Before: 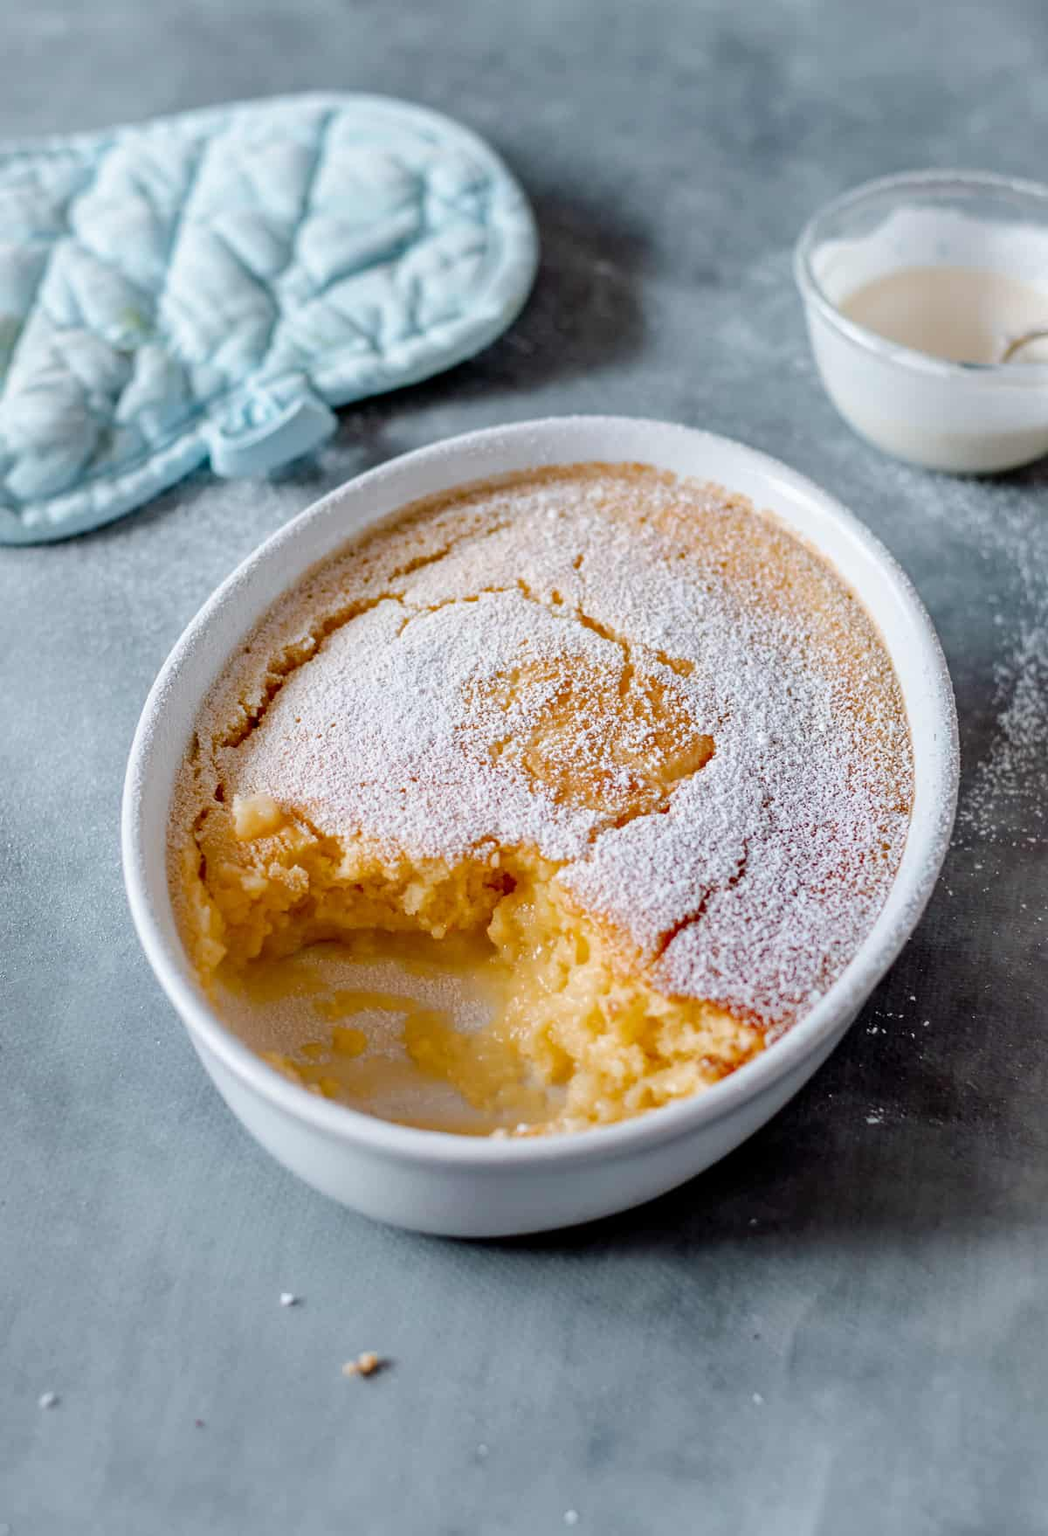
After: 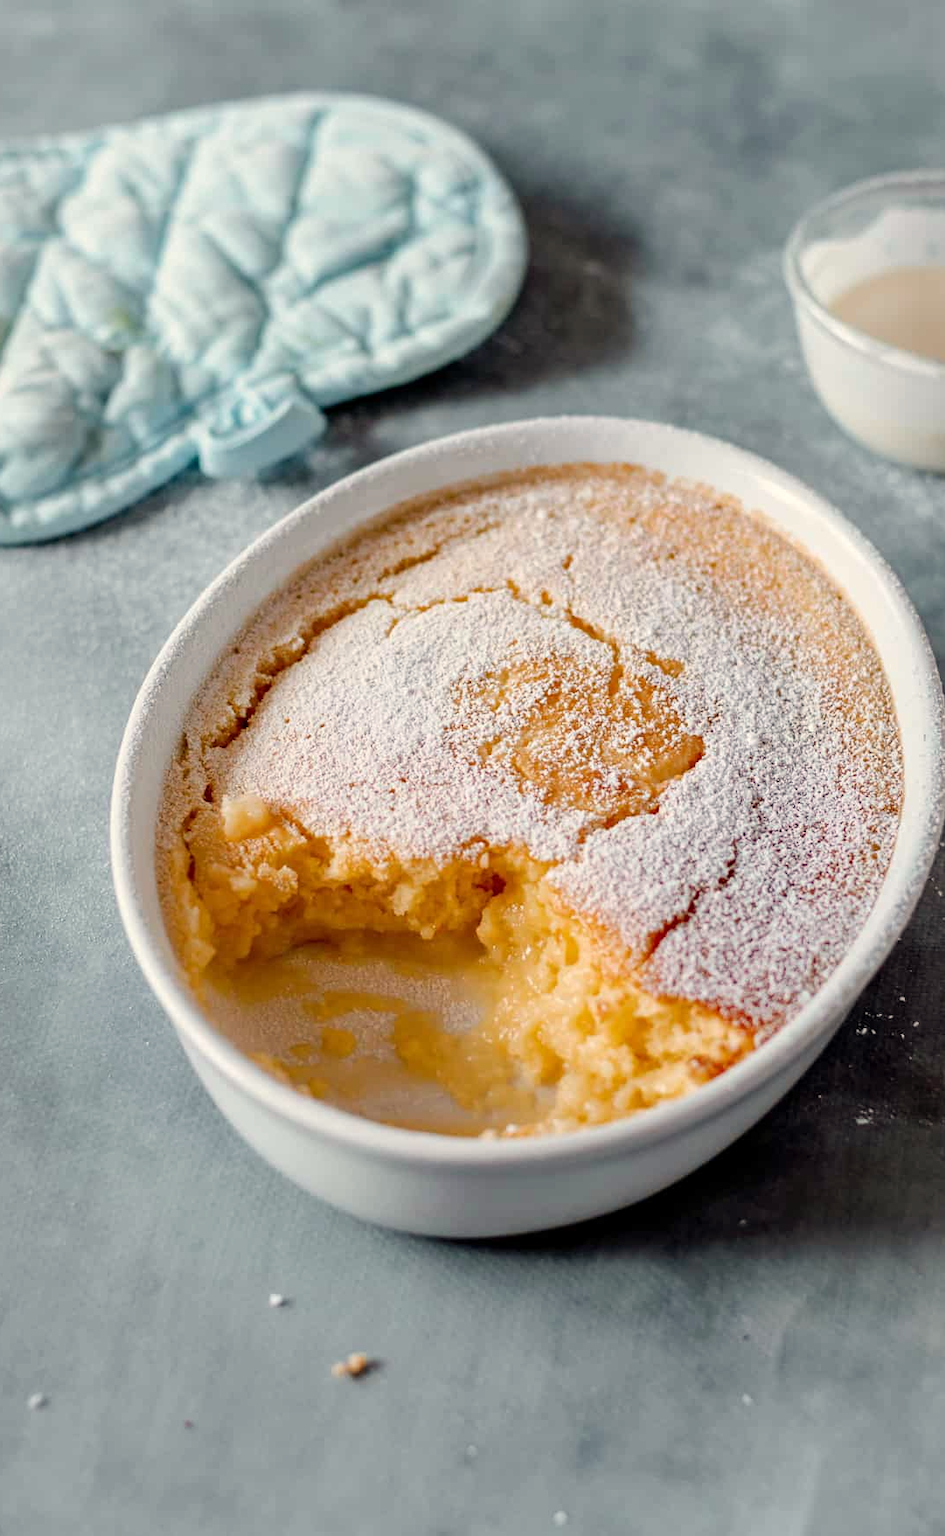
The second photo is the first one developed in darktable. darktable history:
crop and rotate: left 1.088%, right 8.807%
white balance: red 1.045, blue 0.932
